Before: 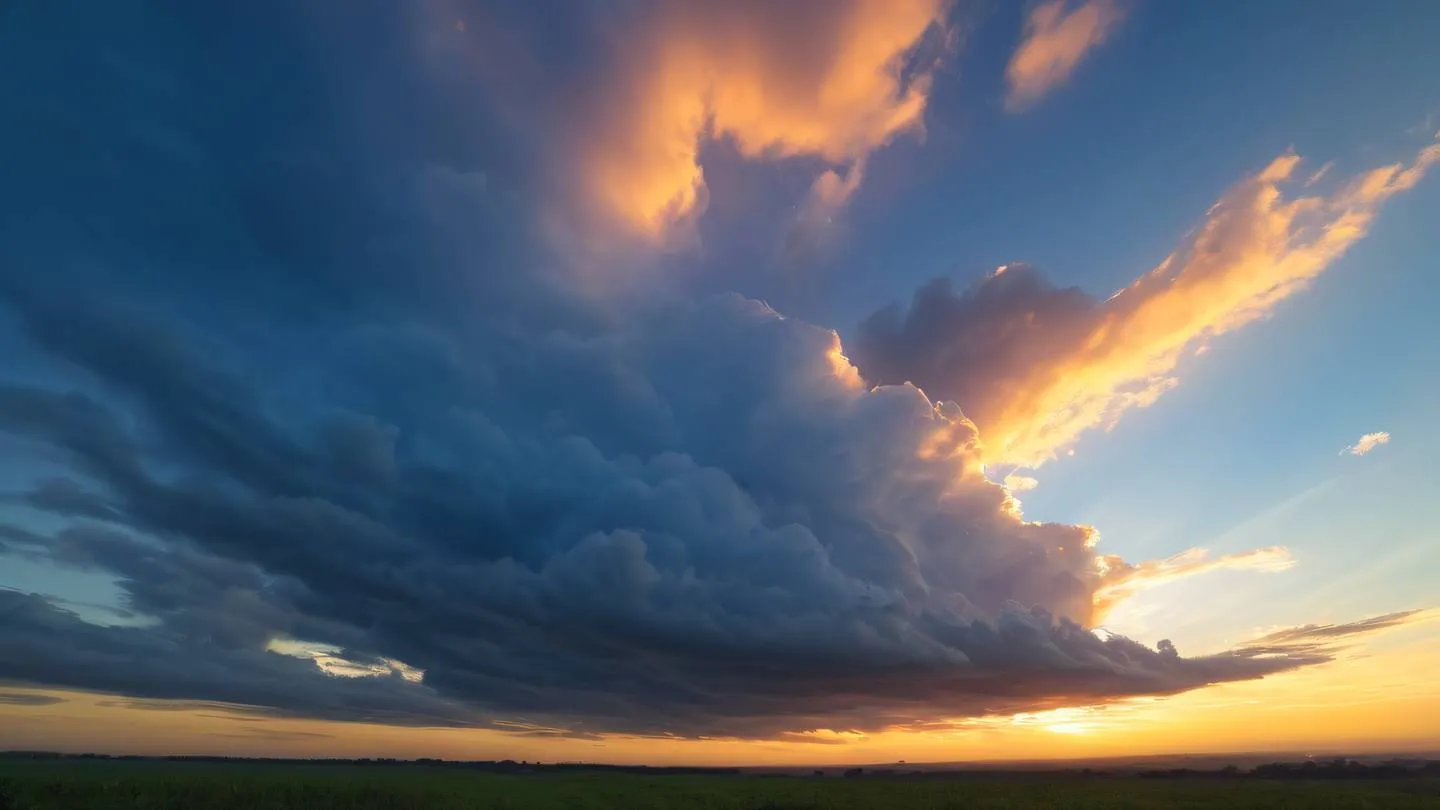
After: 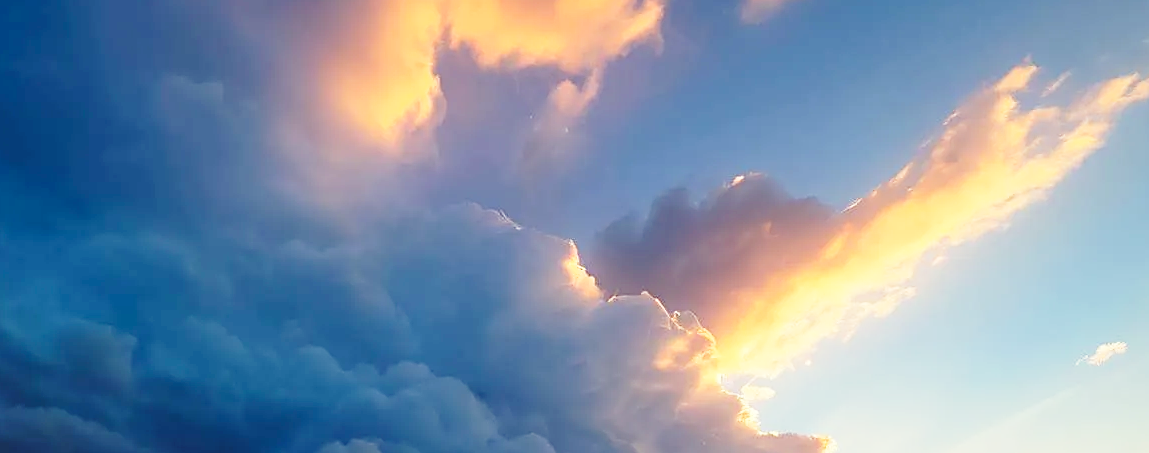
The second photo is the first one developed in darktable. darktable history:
base curve: curves: ch0 [(0, 0) (0.028, 0.03) (0.121, 0.232) (0.46, 0.748) (0.859, 0.968) (1, 1)], preserve colors none
color correction: highlights a* -0.983, highlights b* 4.64, shadows a* 3.65
crop: left 18.282%, top 11.127%, right 1.906%, bottom 32.84%
sharpen: on, module defaults
